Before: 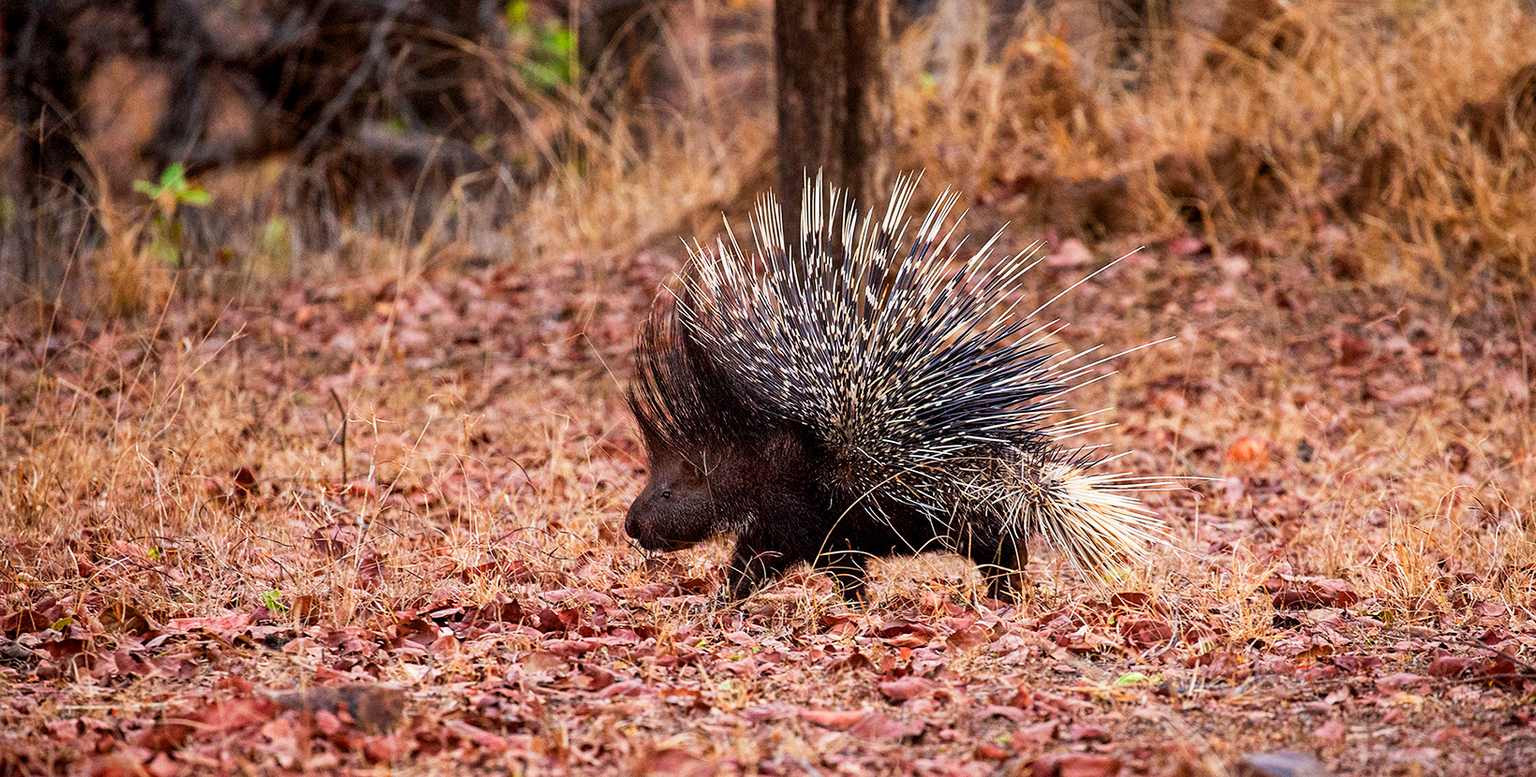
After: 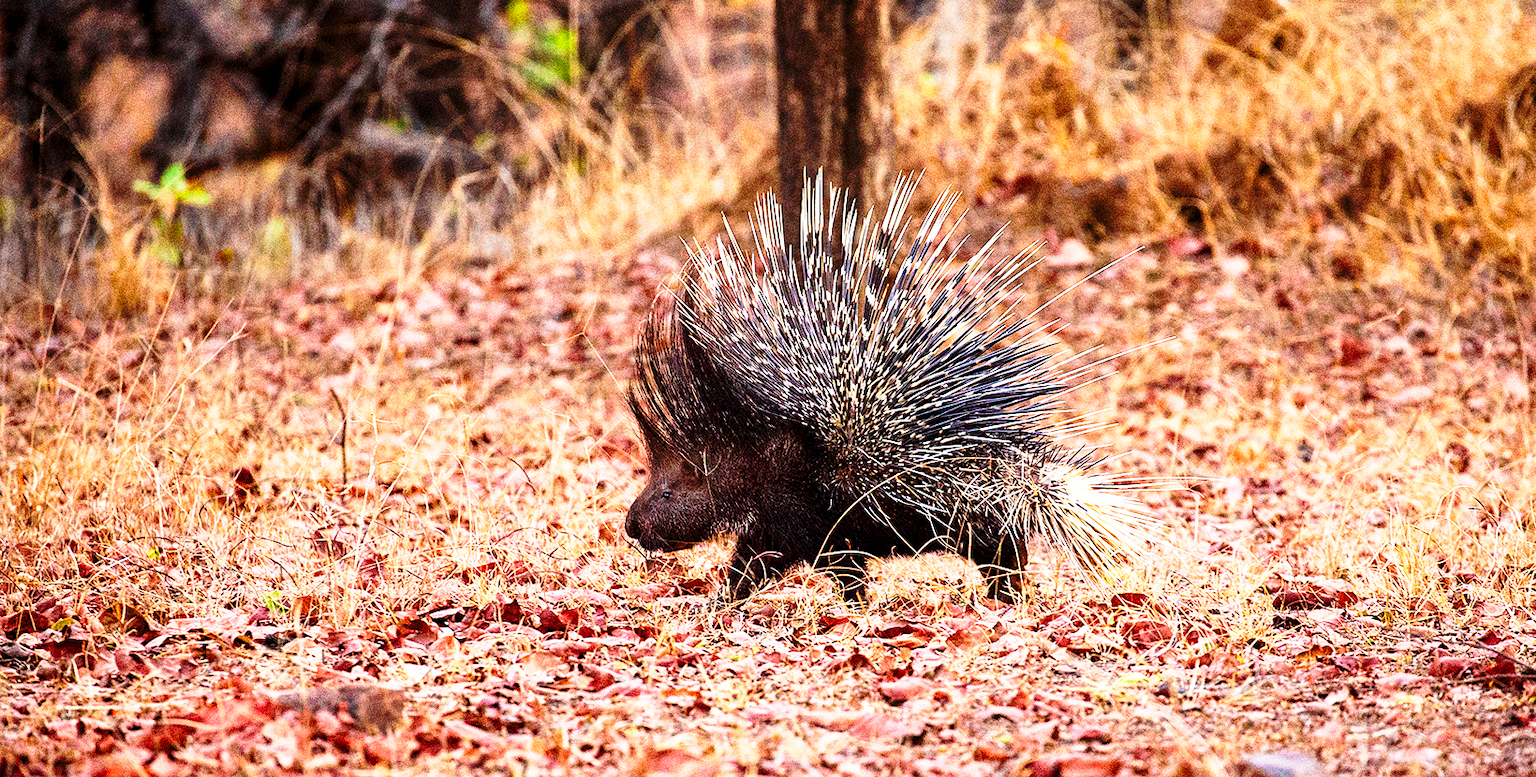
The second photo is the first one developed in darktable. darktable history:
grain: coarseness 10.62 ISO, strength 55.56%
base curve: curves: ch0 [(0, 0) (0.026, 0.03) (0.109, 0.232) (0.351, 0.748) (0.669, 0.968) (1, 1)], preserve colors none
levels: mode automatic, black 0.023%, white 99.97%, levels [0.062, 0.494, 0.925]
